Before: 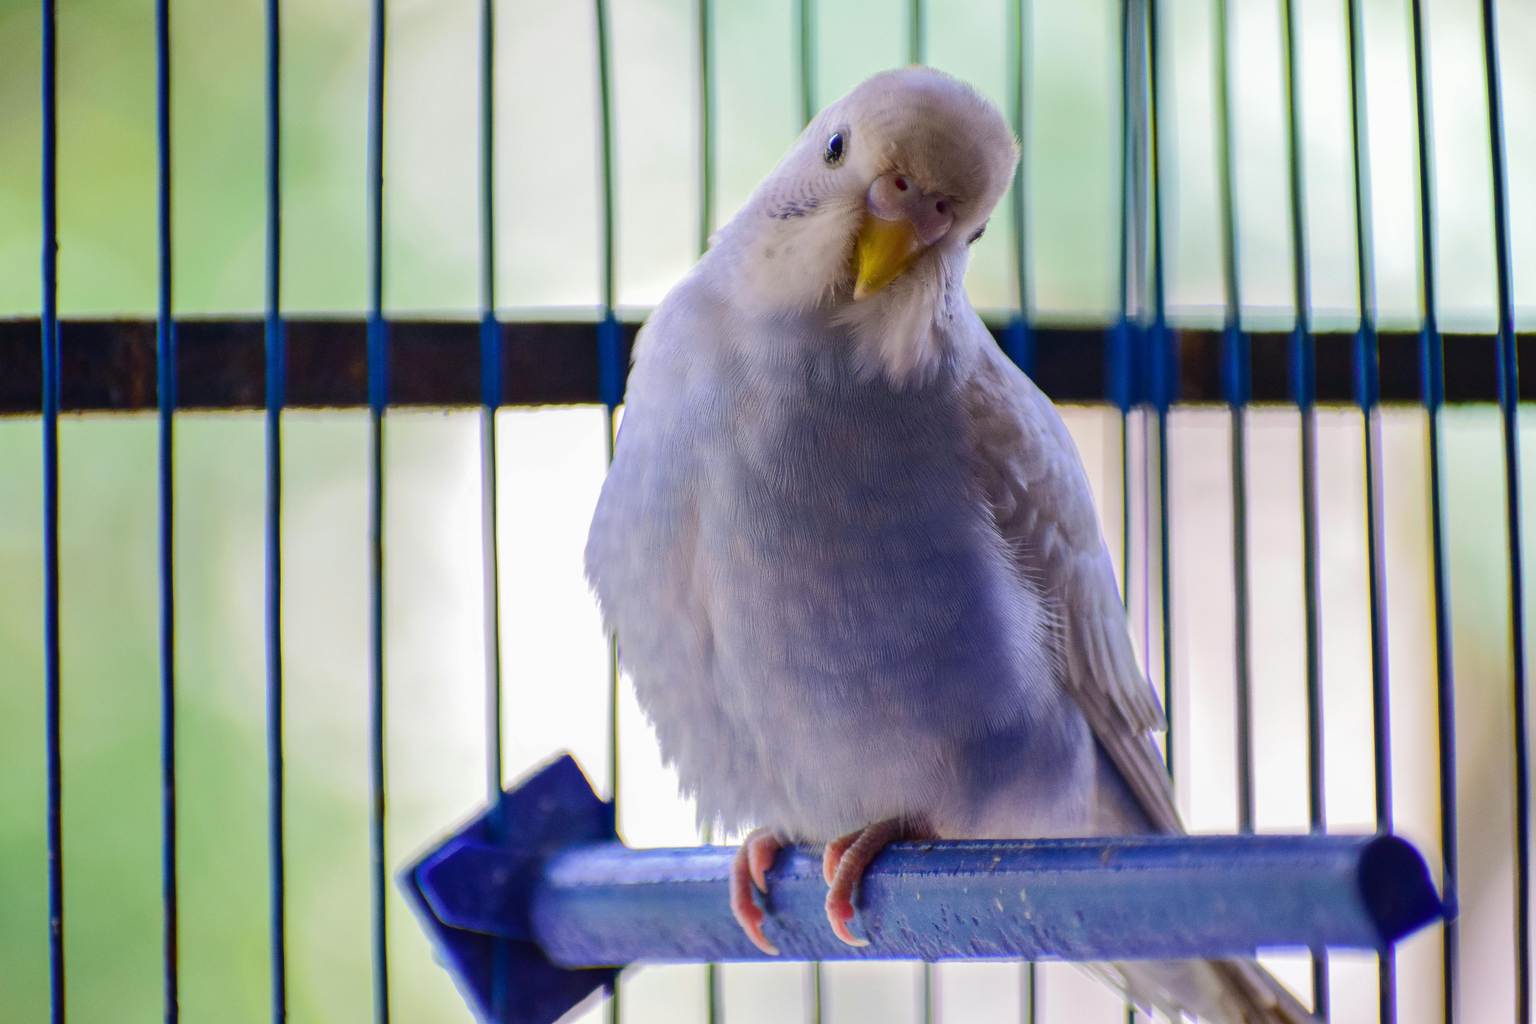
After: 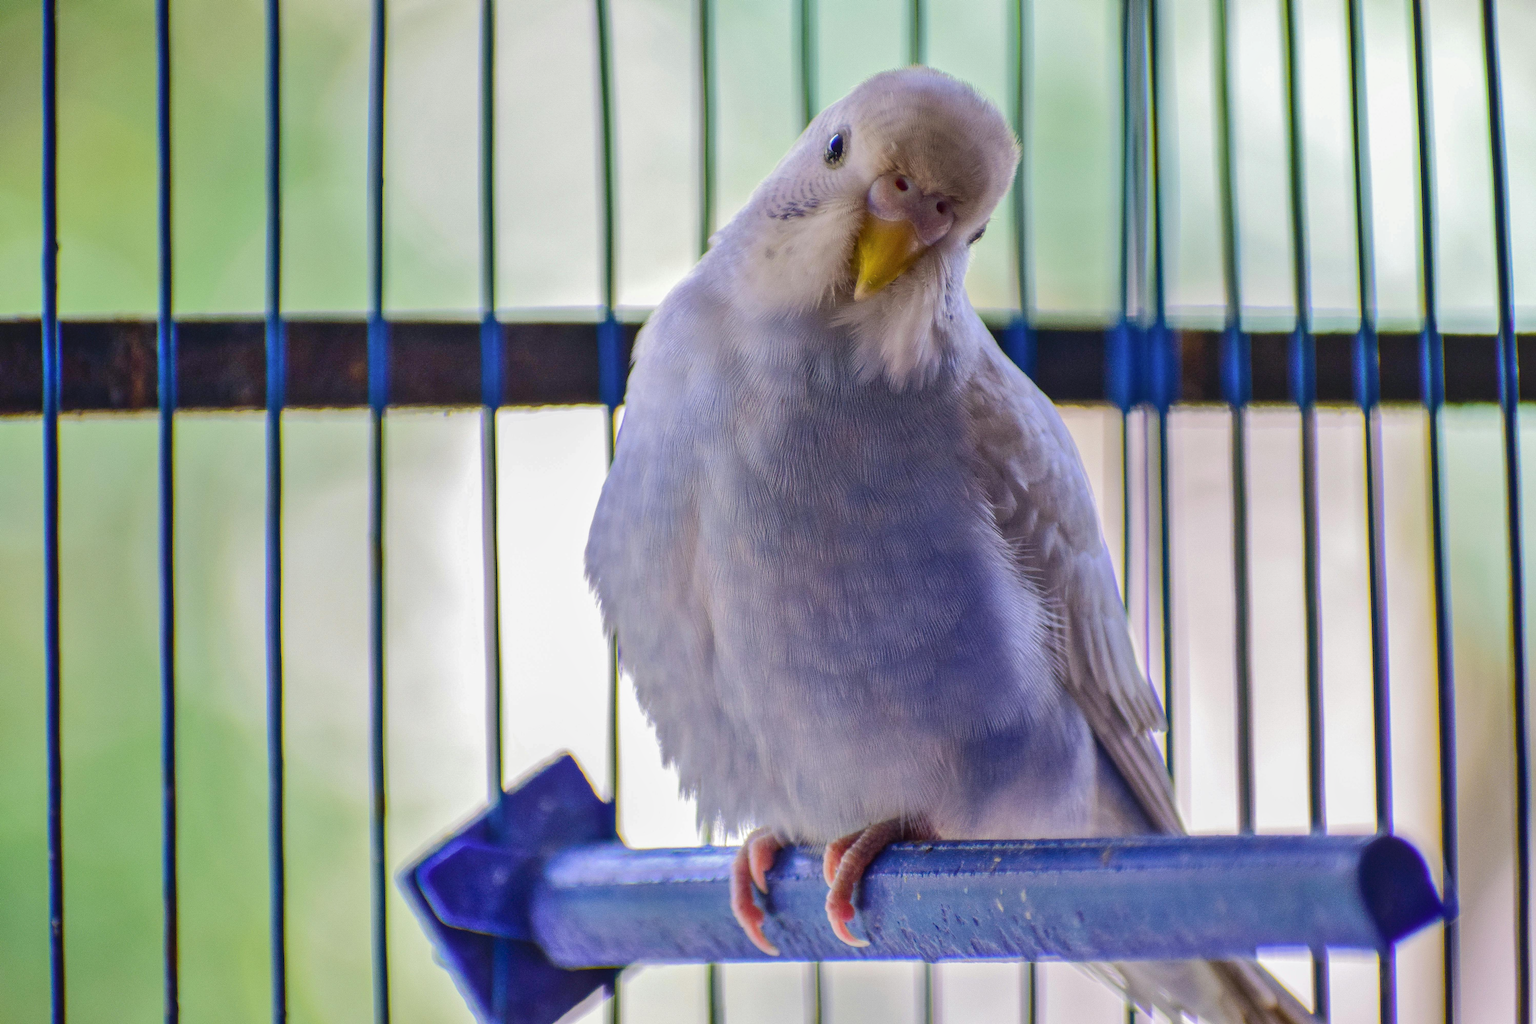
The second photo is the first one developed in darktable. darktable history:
shadows and highlights: shadows 49, highlights -41, soften with gaussian
local contrast: detail 110%
